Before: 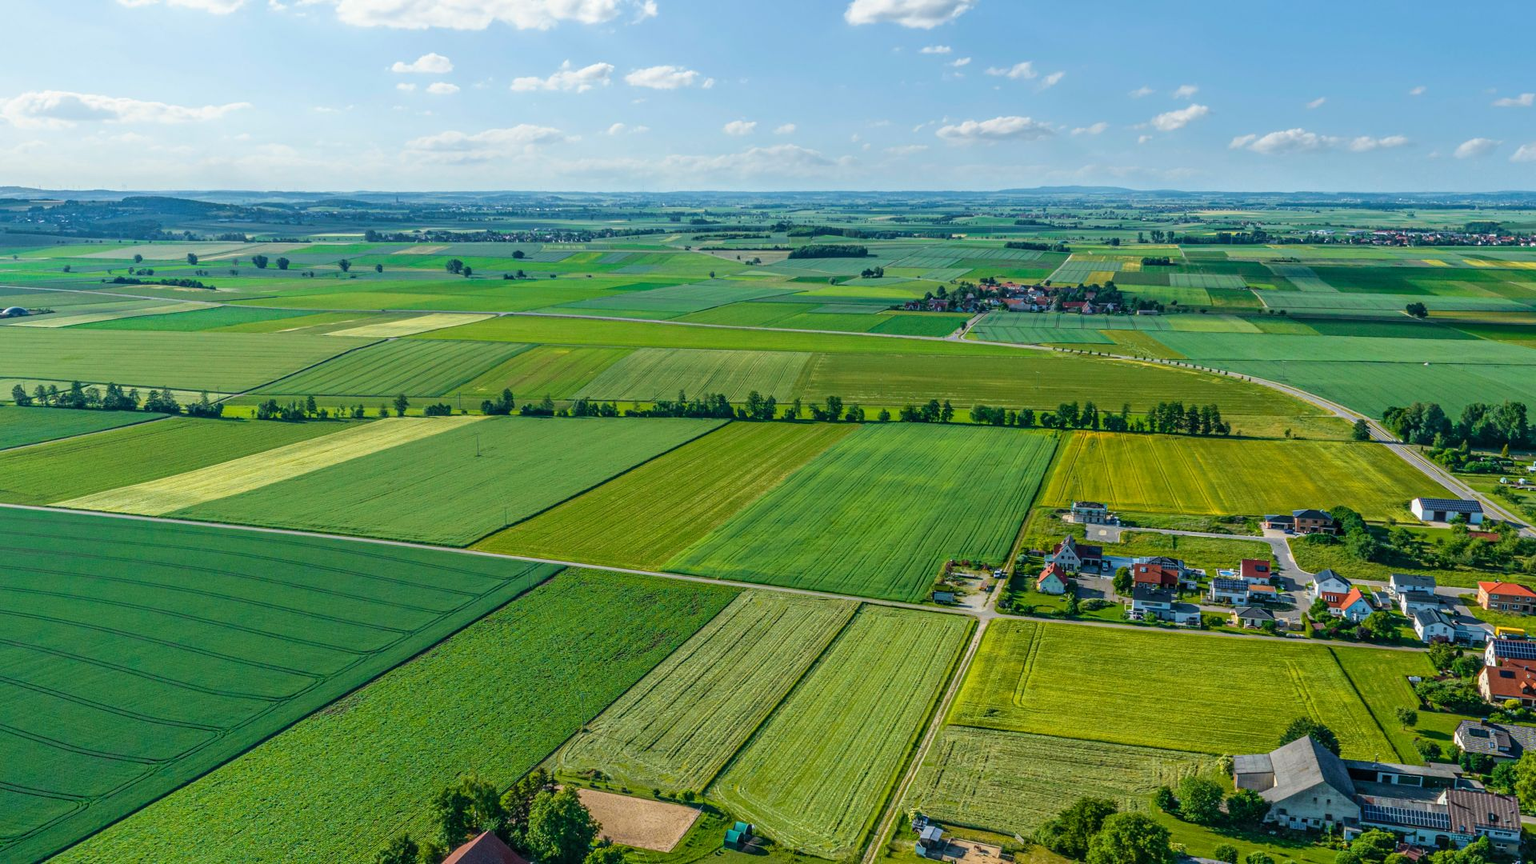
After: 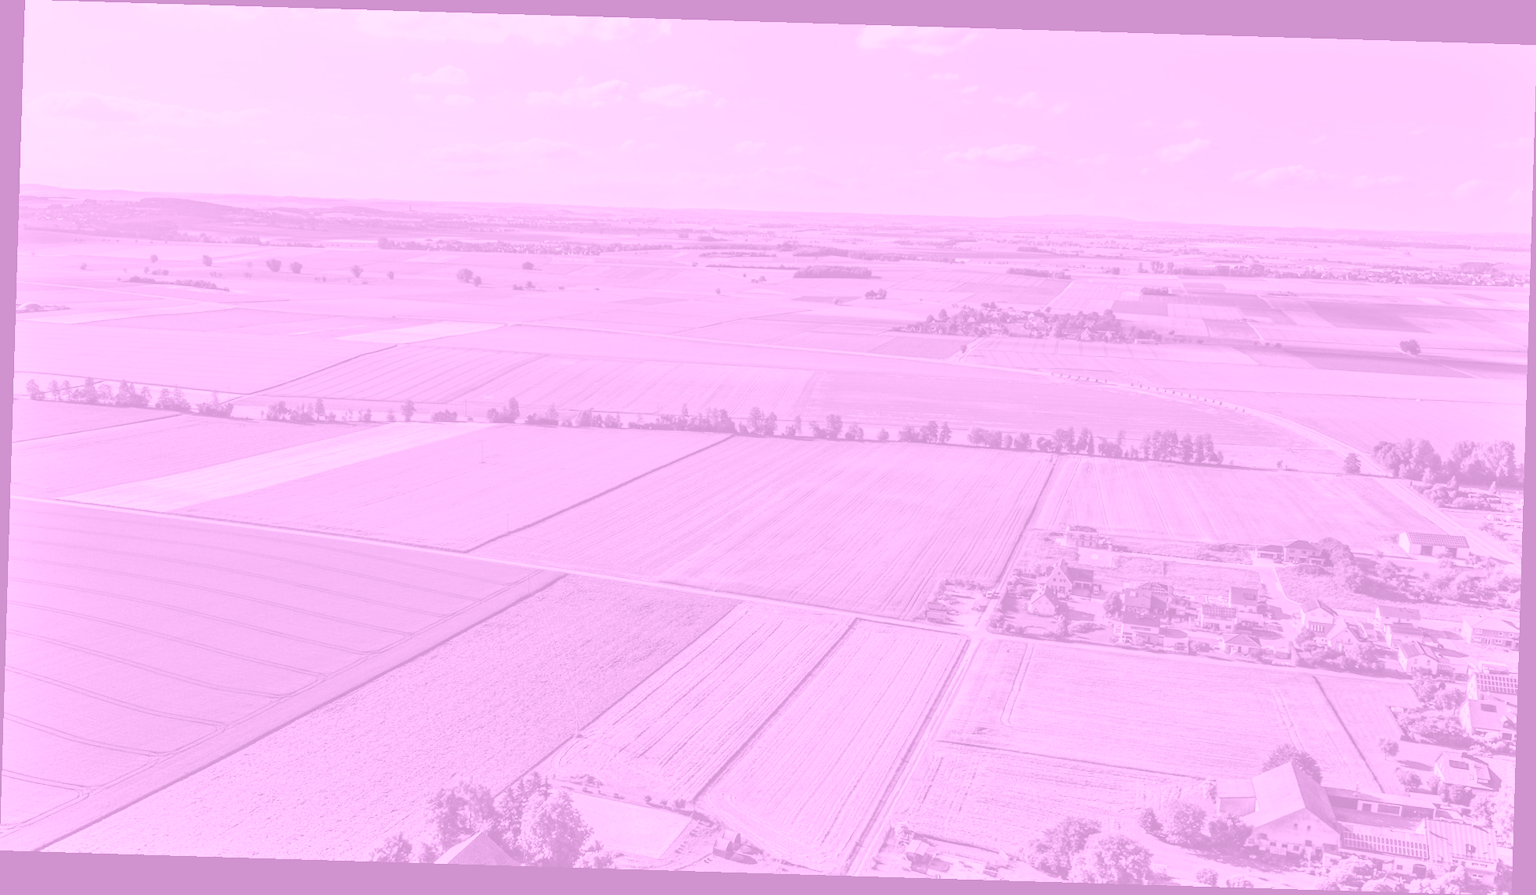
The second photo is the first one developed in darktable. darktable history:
rotate and perspective: rotation 1.72°, automatic cropping off
colorize: hue 331.2°, saturation 75%, source mix 30.28%, lightness 70.52%, version 1
shadows and highlights: shadows 60, soften with gaussian
